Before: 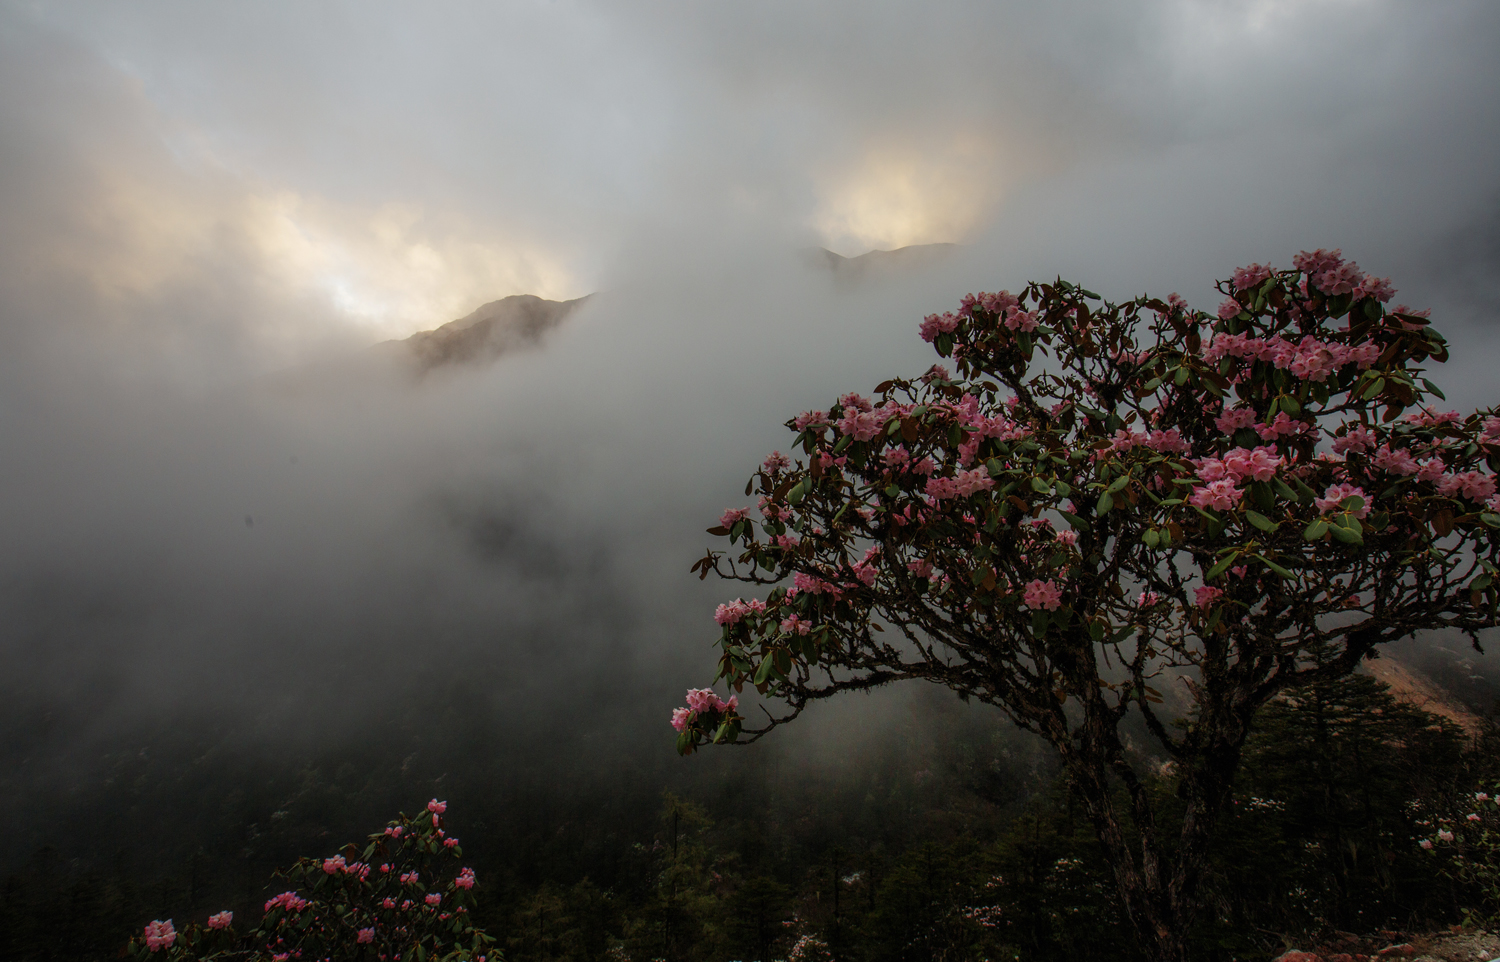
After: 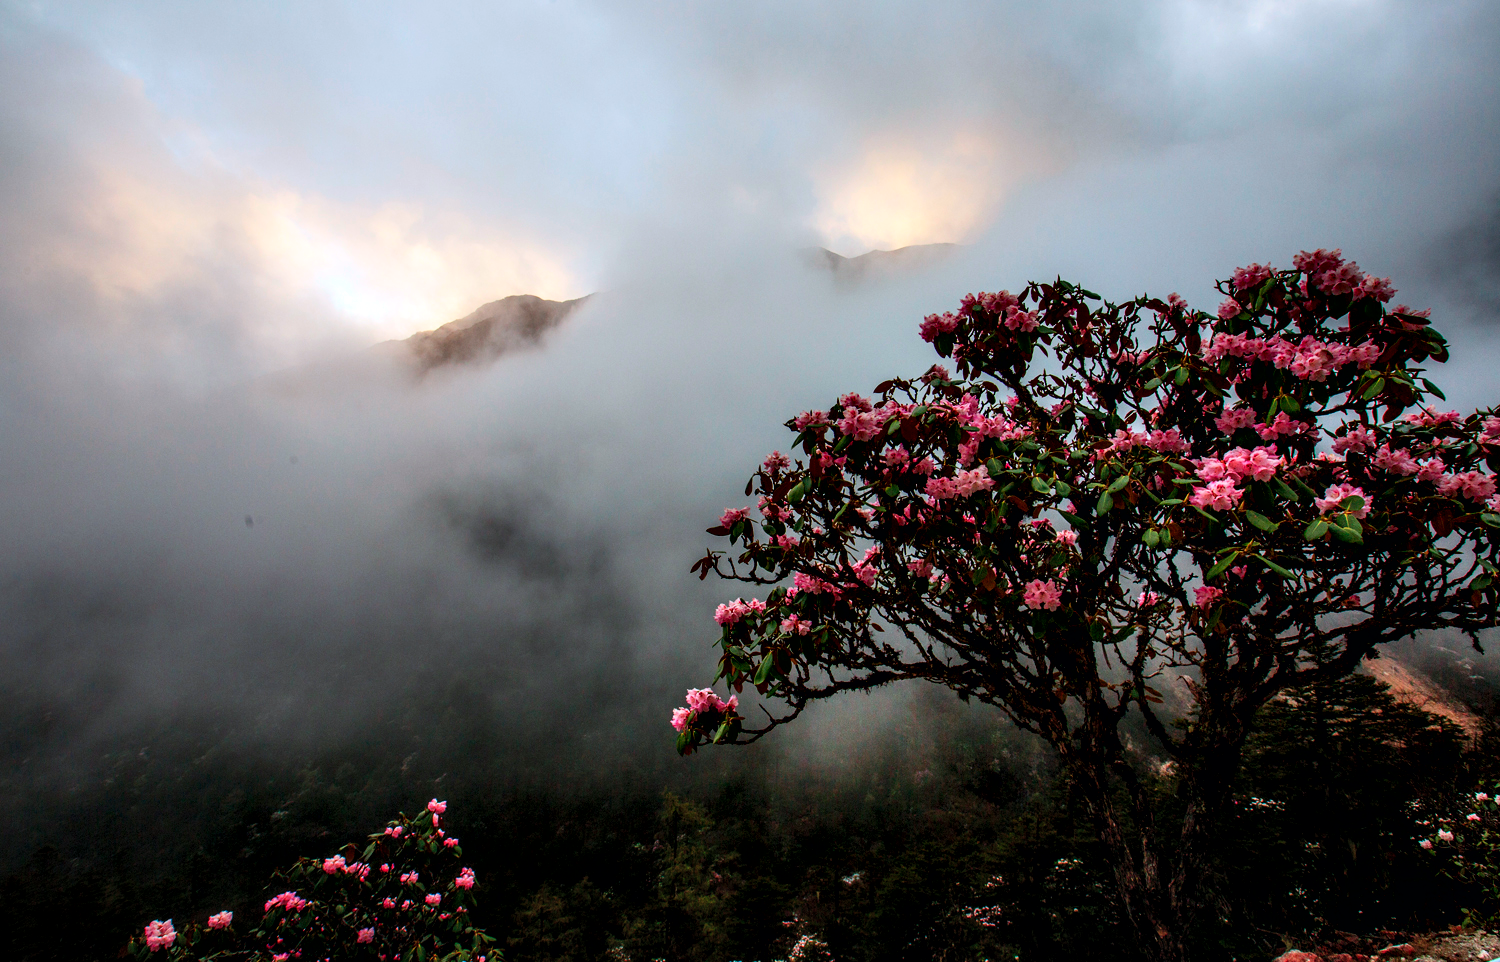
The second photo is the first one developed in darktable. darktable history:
exposure: compensate highlight preservation false
contrast brightness saturation: contrast 0.201, brightness 0.159, saturation 0.222
color correction: highlights a* -0.788, highlights b* -9.56
contrast equalizer: octaves 7, y [[0.6 ×6], [0.55 ×6], [0 ×6], [0 ×6], [0 ×6]]
